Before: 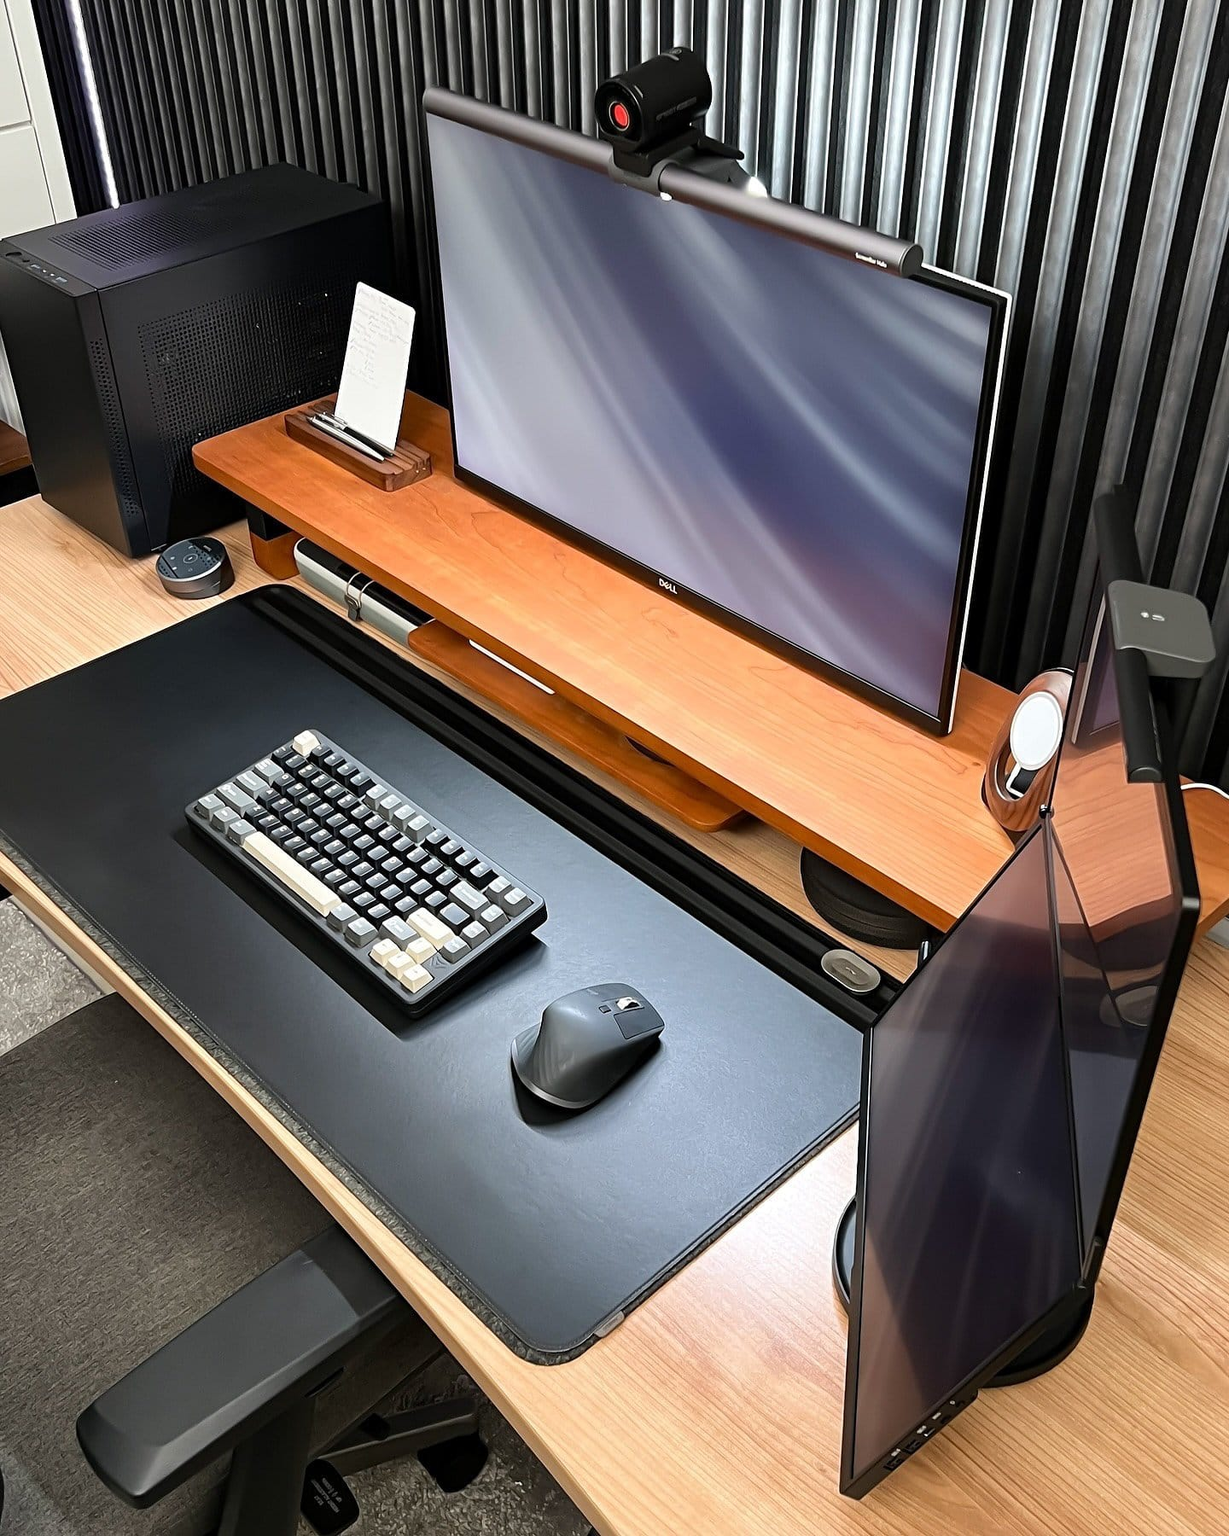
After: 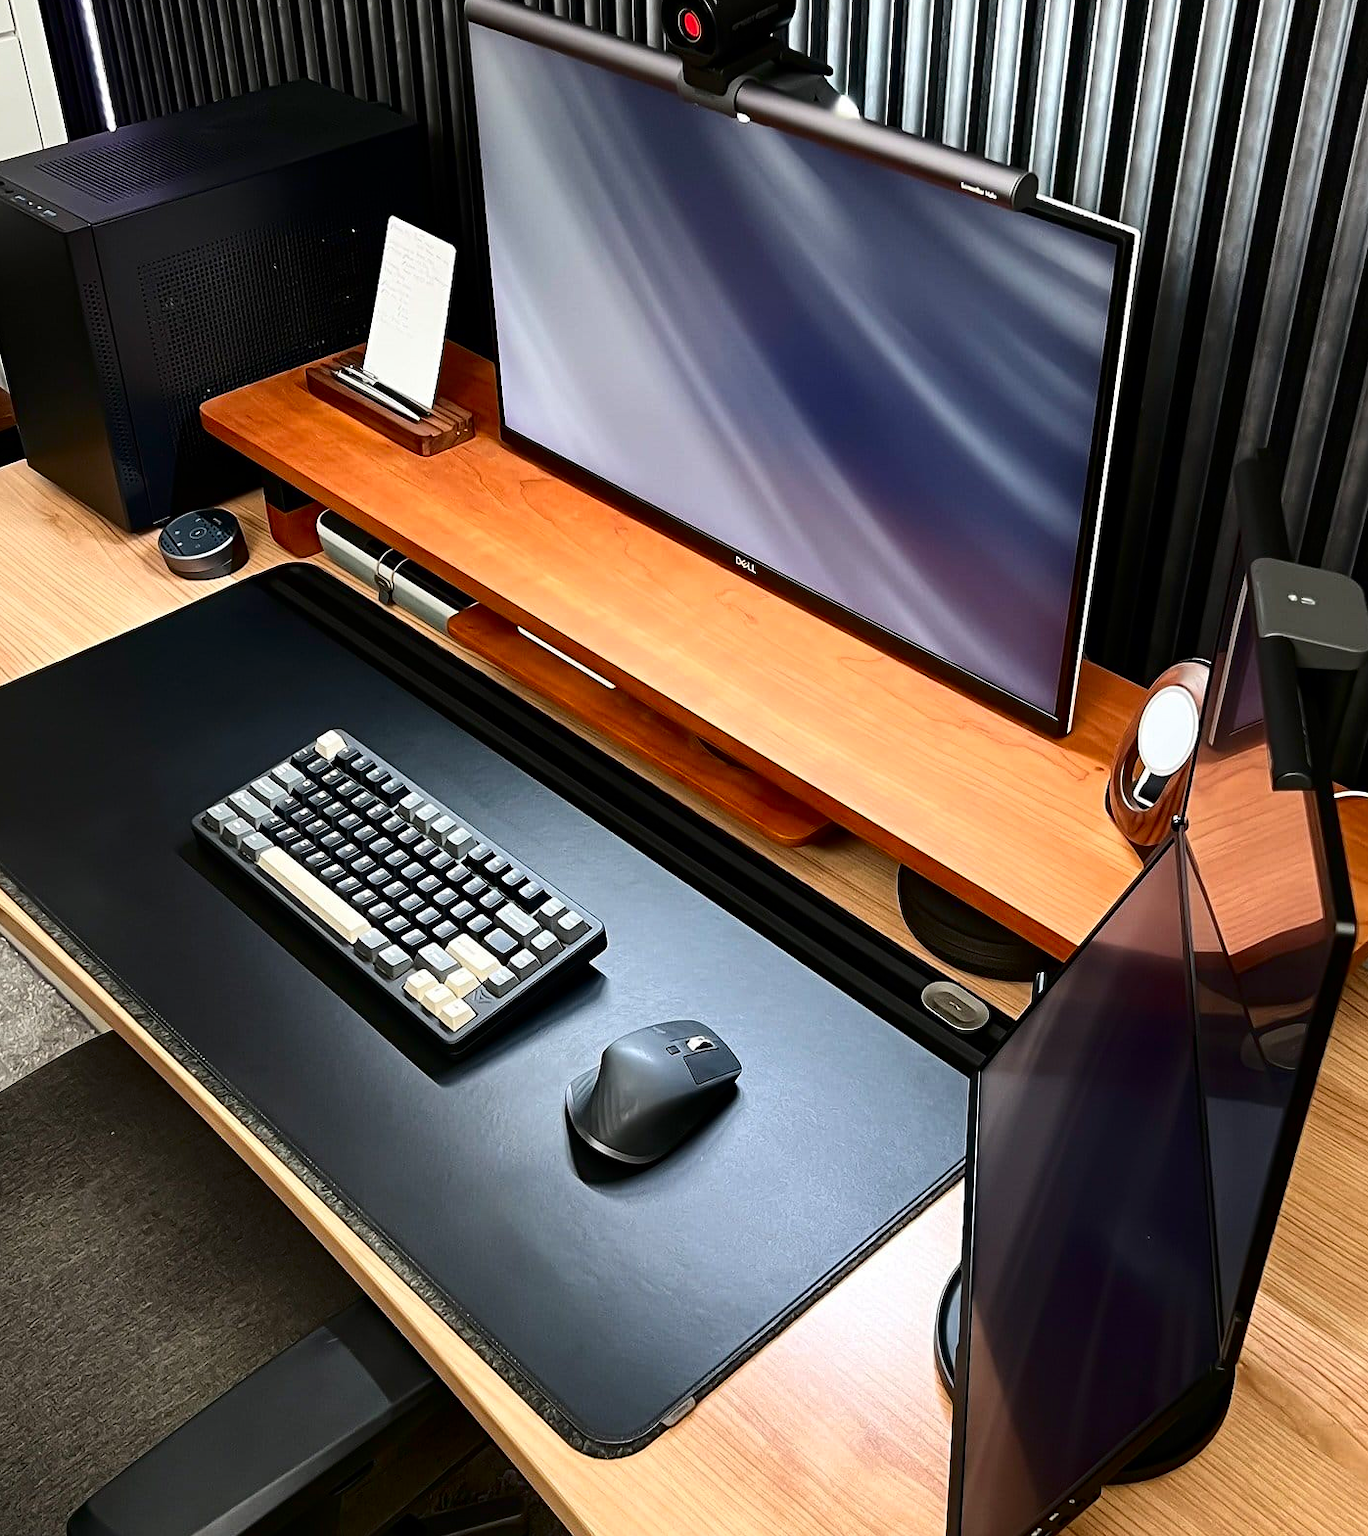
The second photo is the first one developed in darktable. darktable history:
contrast brightness saturation: contrast 0.19, brightness -0.11, saturation 0.21
crop: left 1.507%, top 6.147%, right 1.379%, bottom 6.637%
